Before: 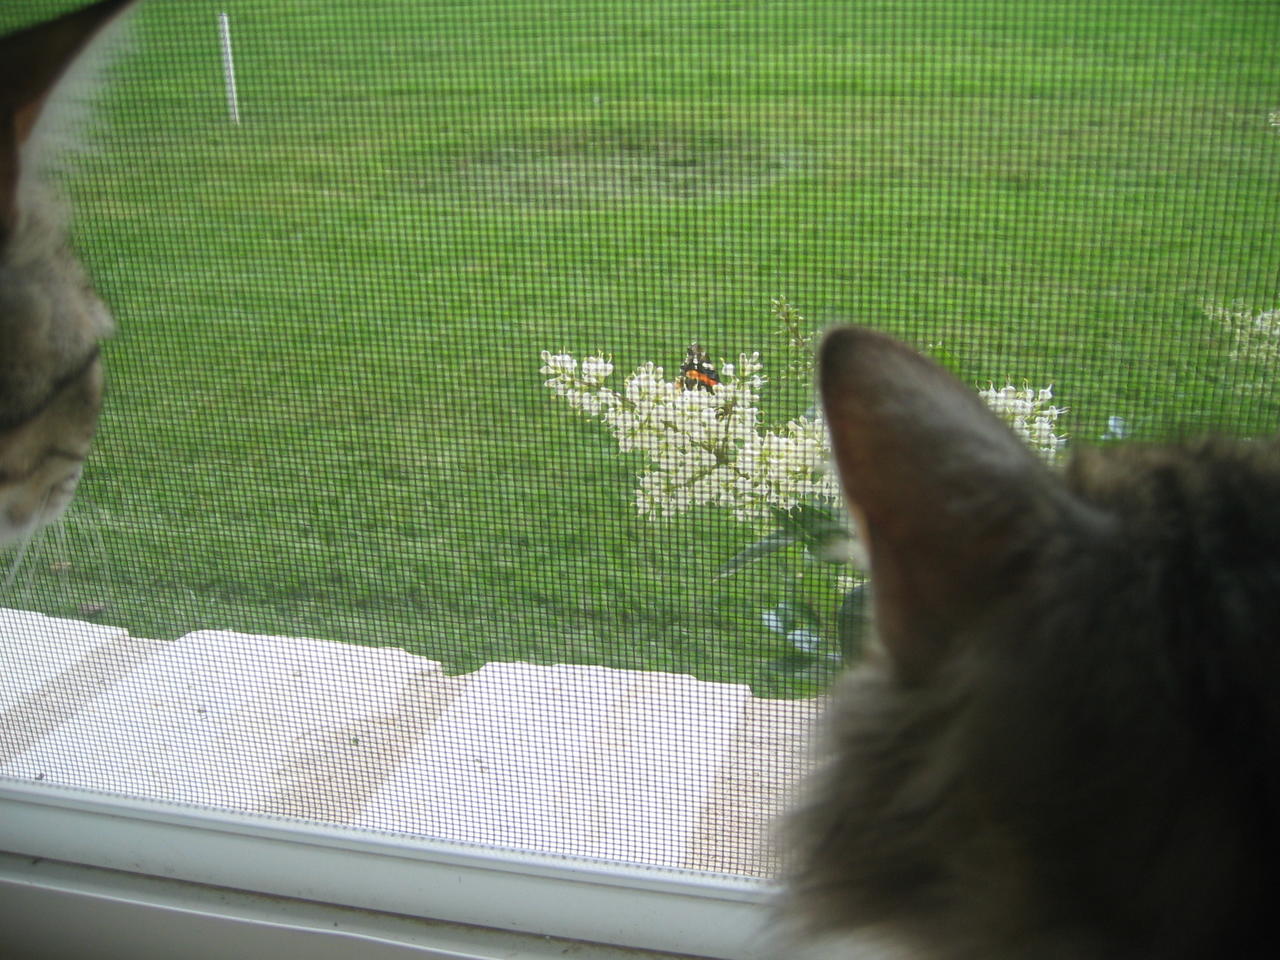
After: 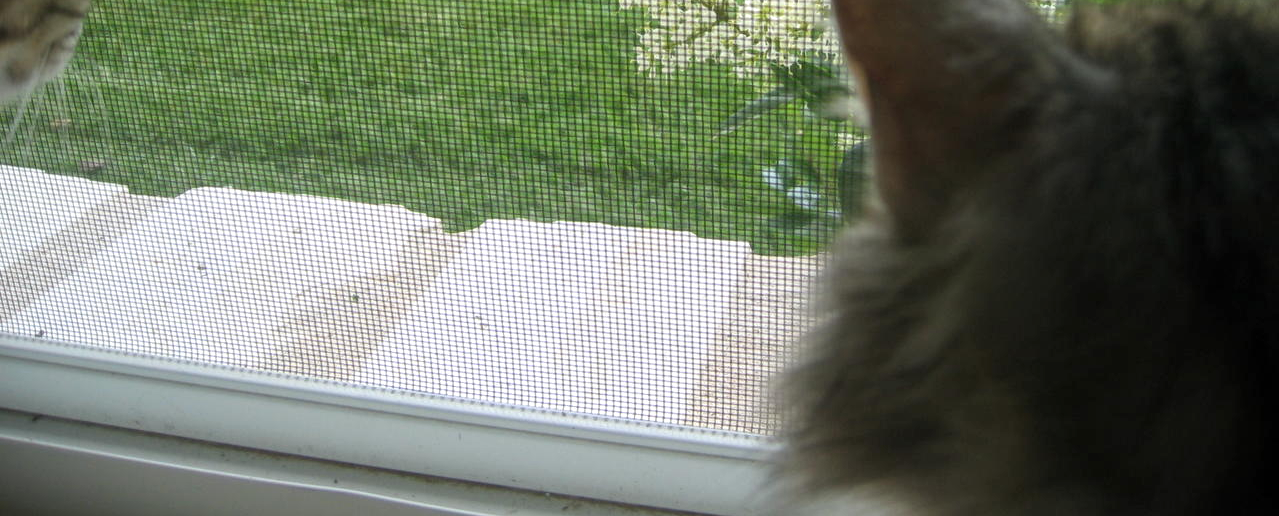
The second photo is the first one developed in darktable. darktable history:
crop and rotate: top 46.237%
local contrast: on, module defaults
